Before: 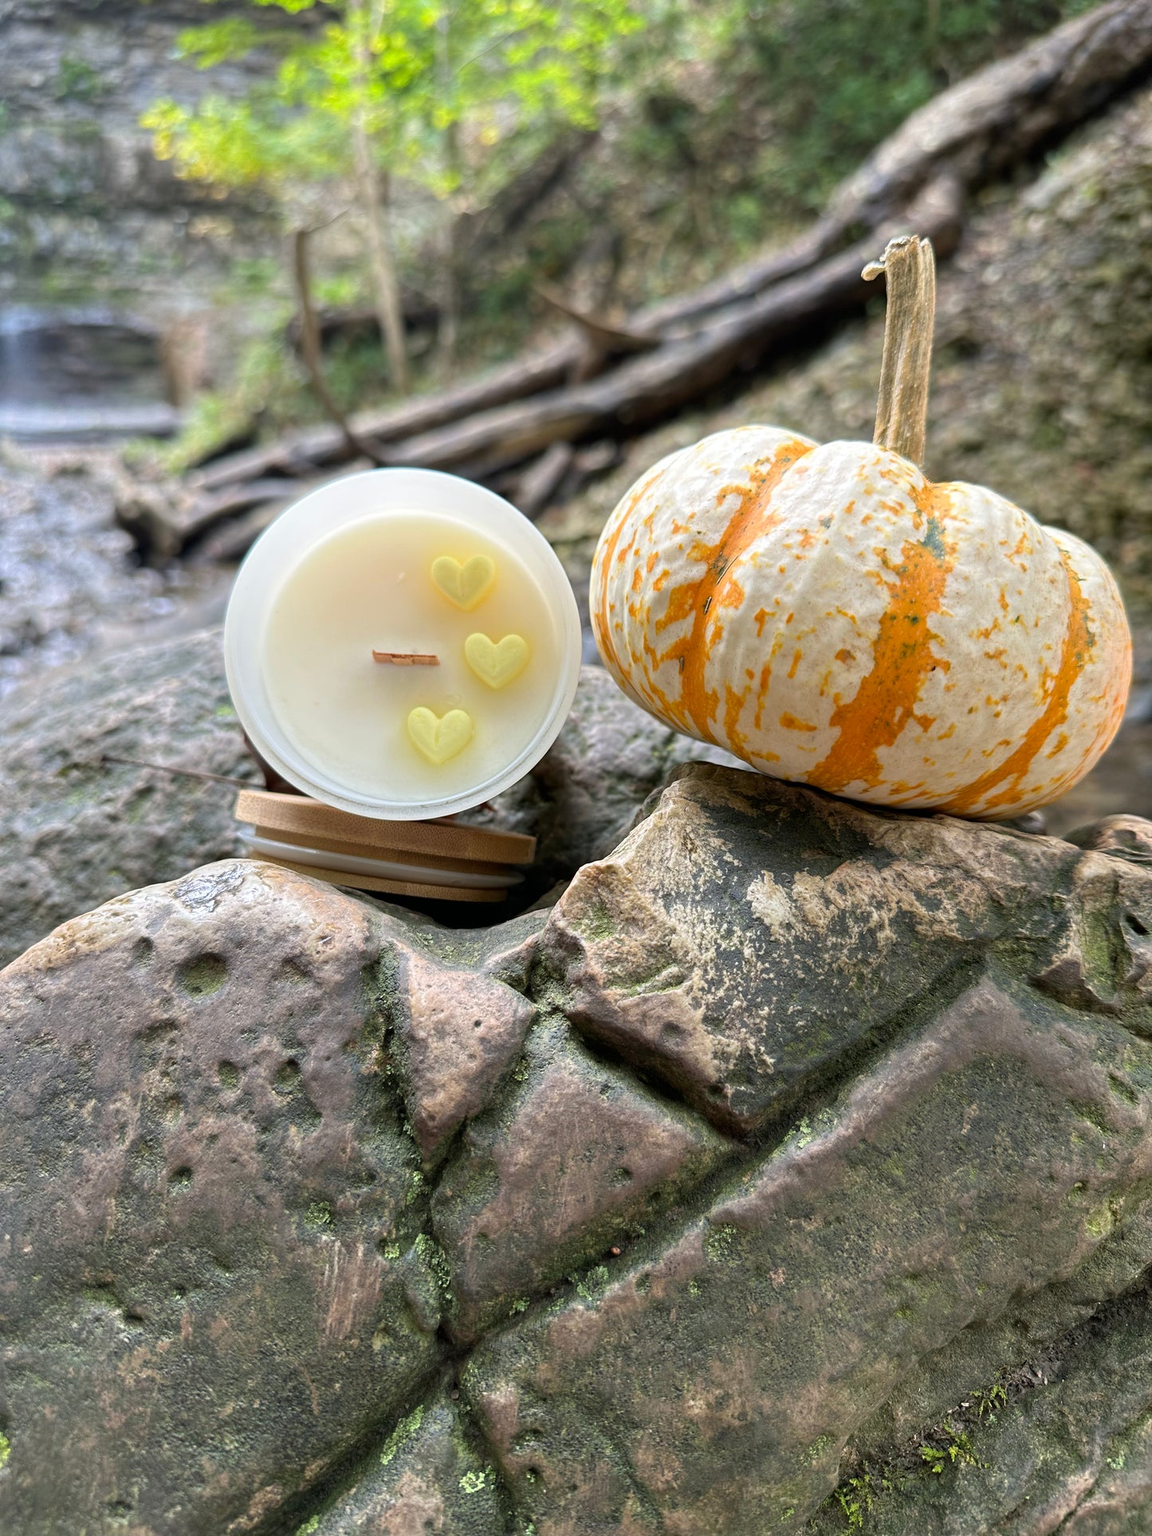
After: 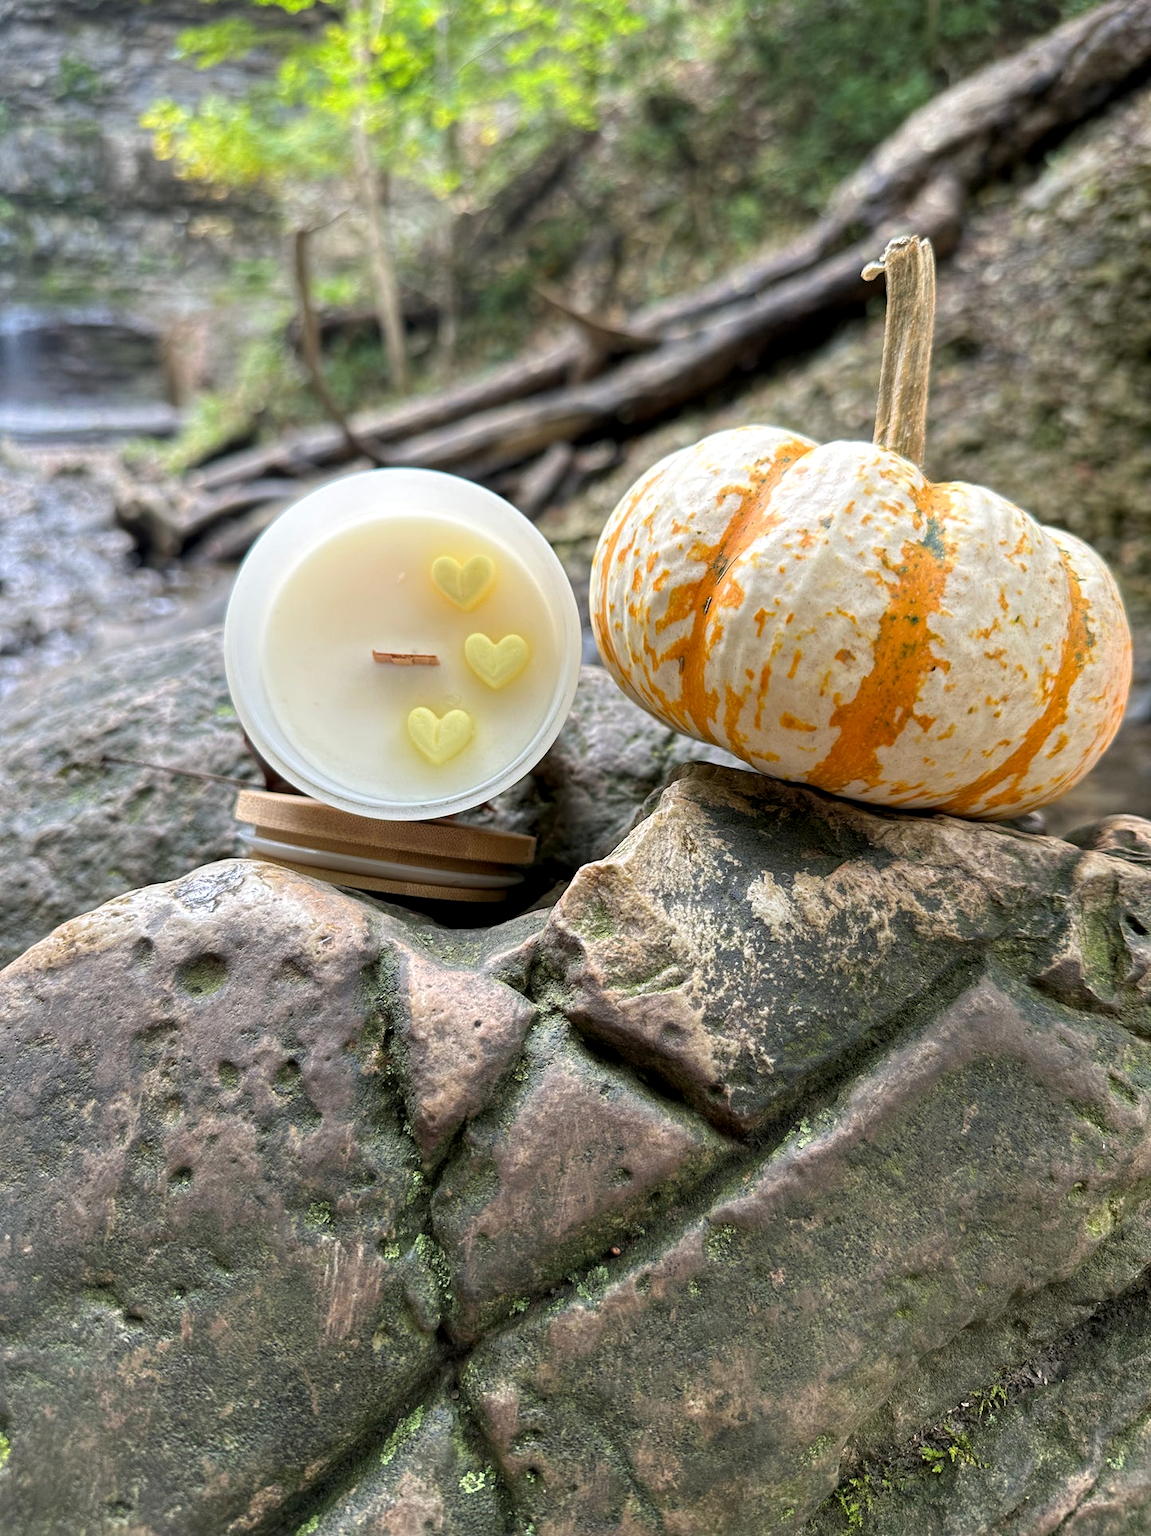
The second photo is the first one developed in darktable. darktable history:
local contrast: highlights 106%, shadows 103%, detail 119%, midtone range 0.2
levels: mode automatic, levels [0.062, 0.494, 0.925]
